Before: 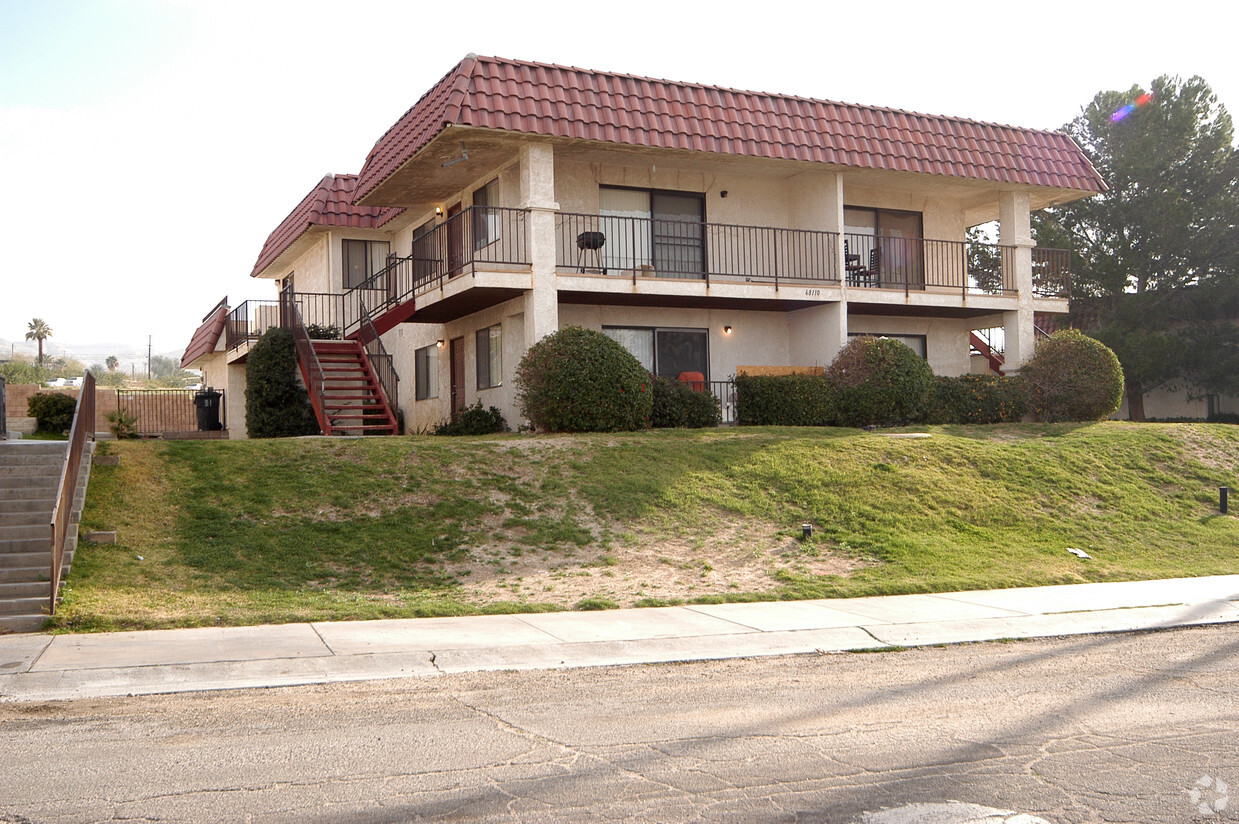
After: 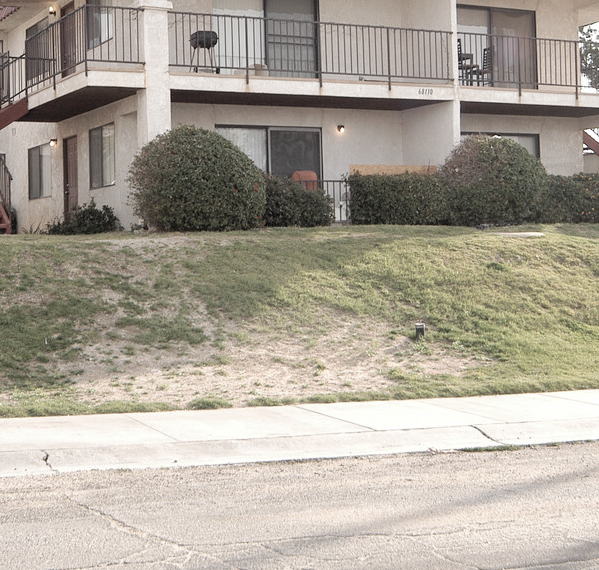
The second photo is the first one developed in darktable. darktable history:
contrast brightness saturation: brightness 0.188, saturation -0.497
crop: left 31.305%, top 24.513%, right 20.283%, bottom 6.302%
